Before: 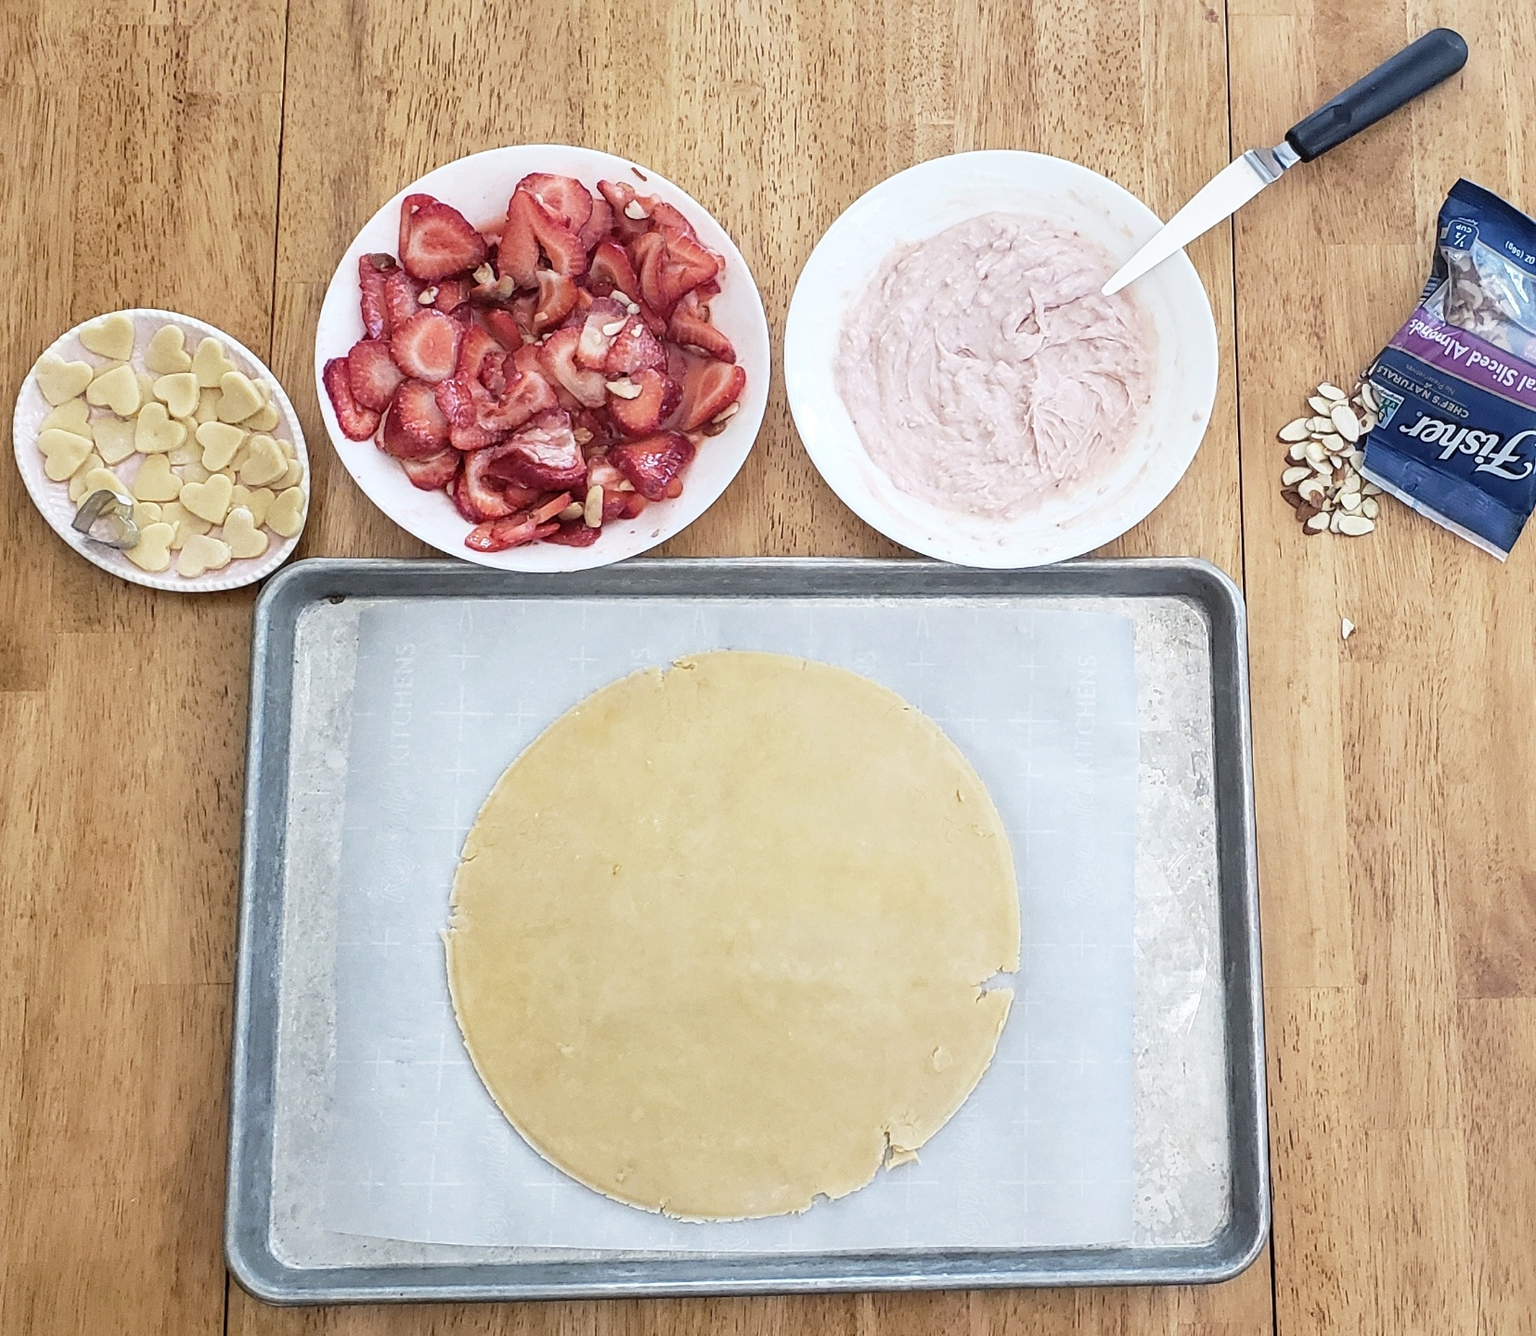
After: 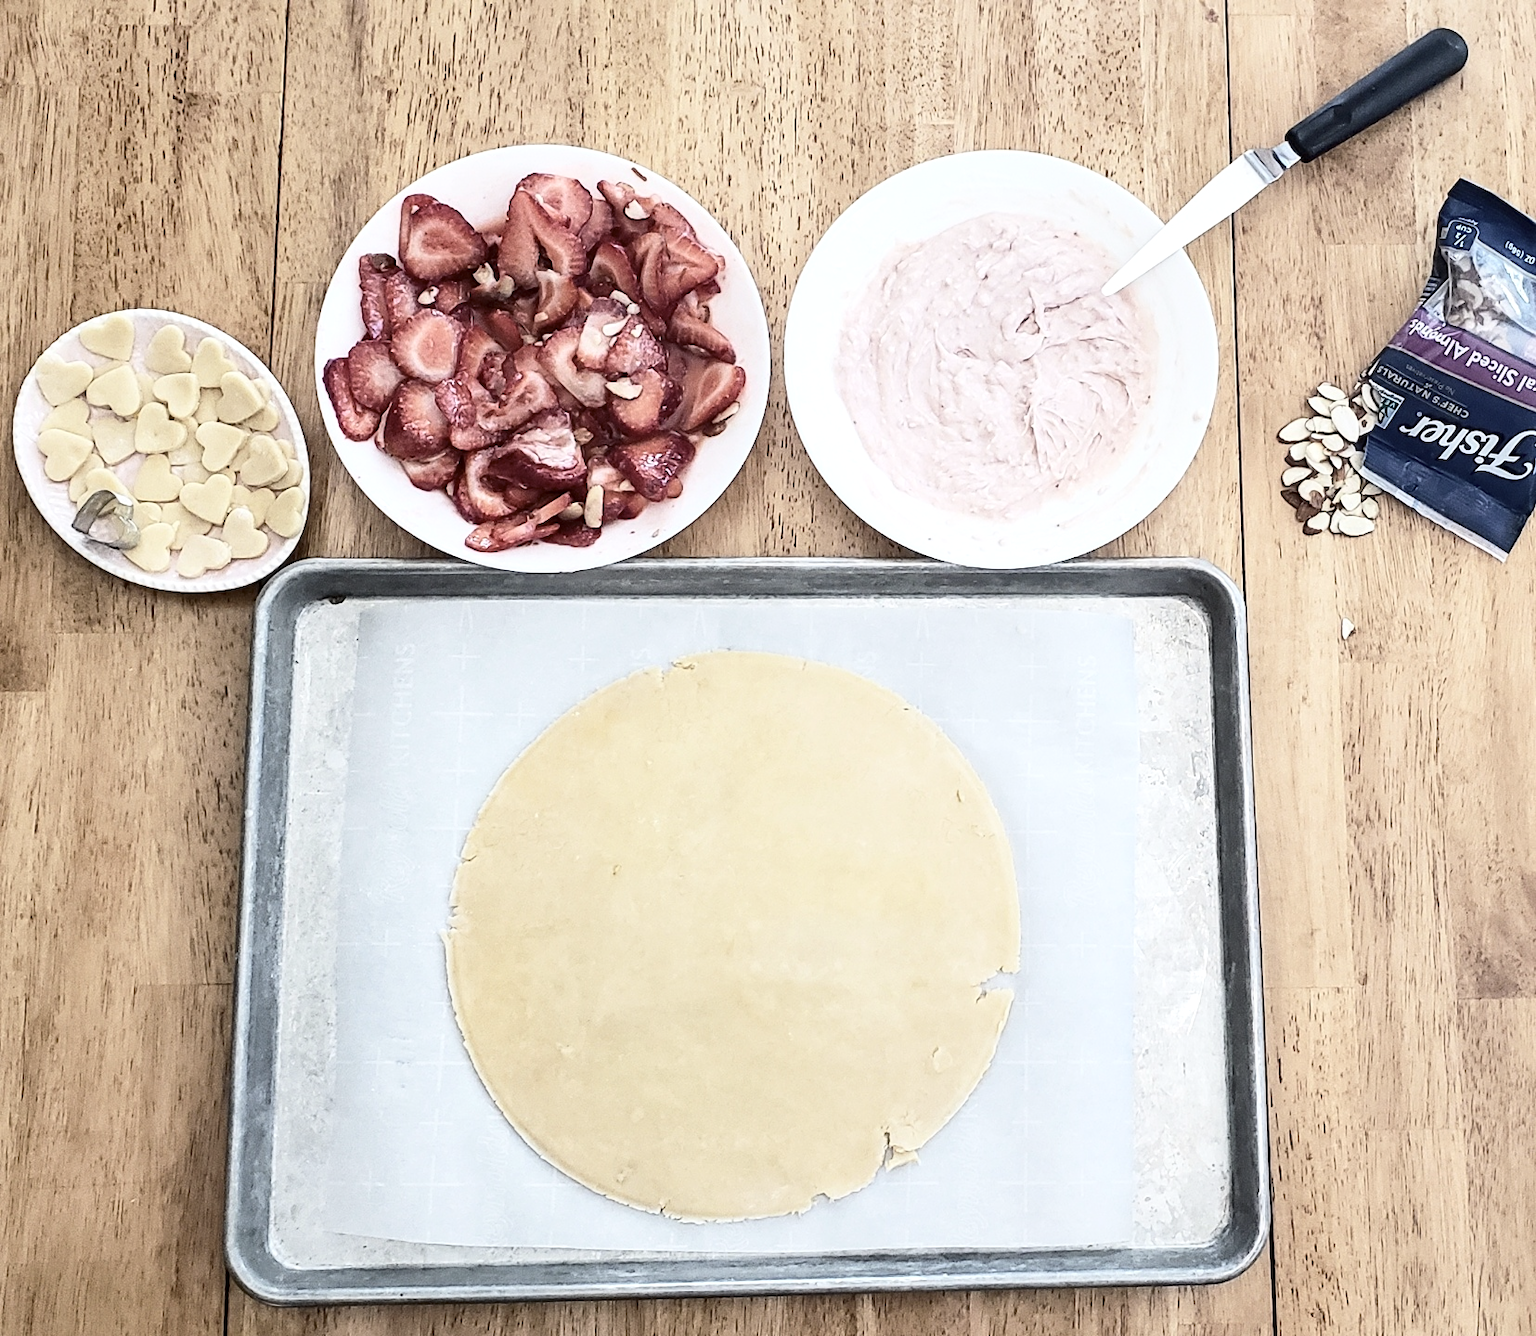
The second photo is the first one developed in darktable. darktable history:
contrast brightness saturation: contrast 0.25, saturation -0.31
color balance rgb: shadows lift › luminance -10%, highlights gain › luminance 10%, saturation formula JzAzBz (2021)
